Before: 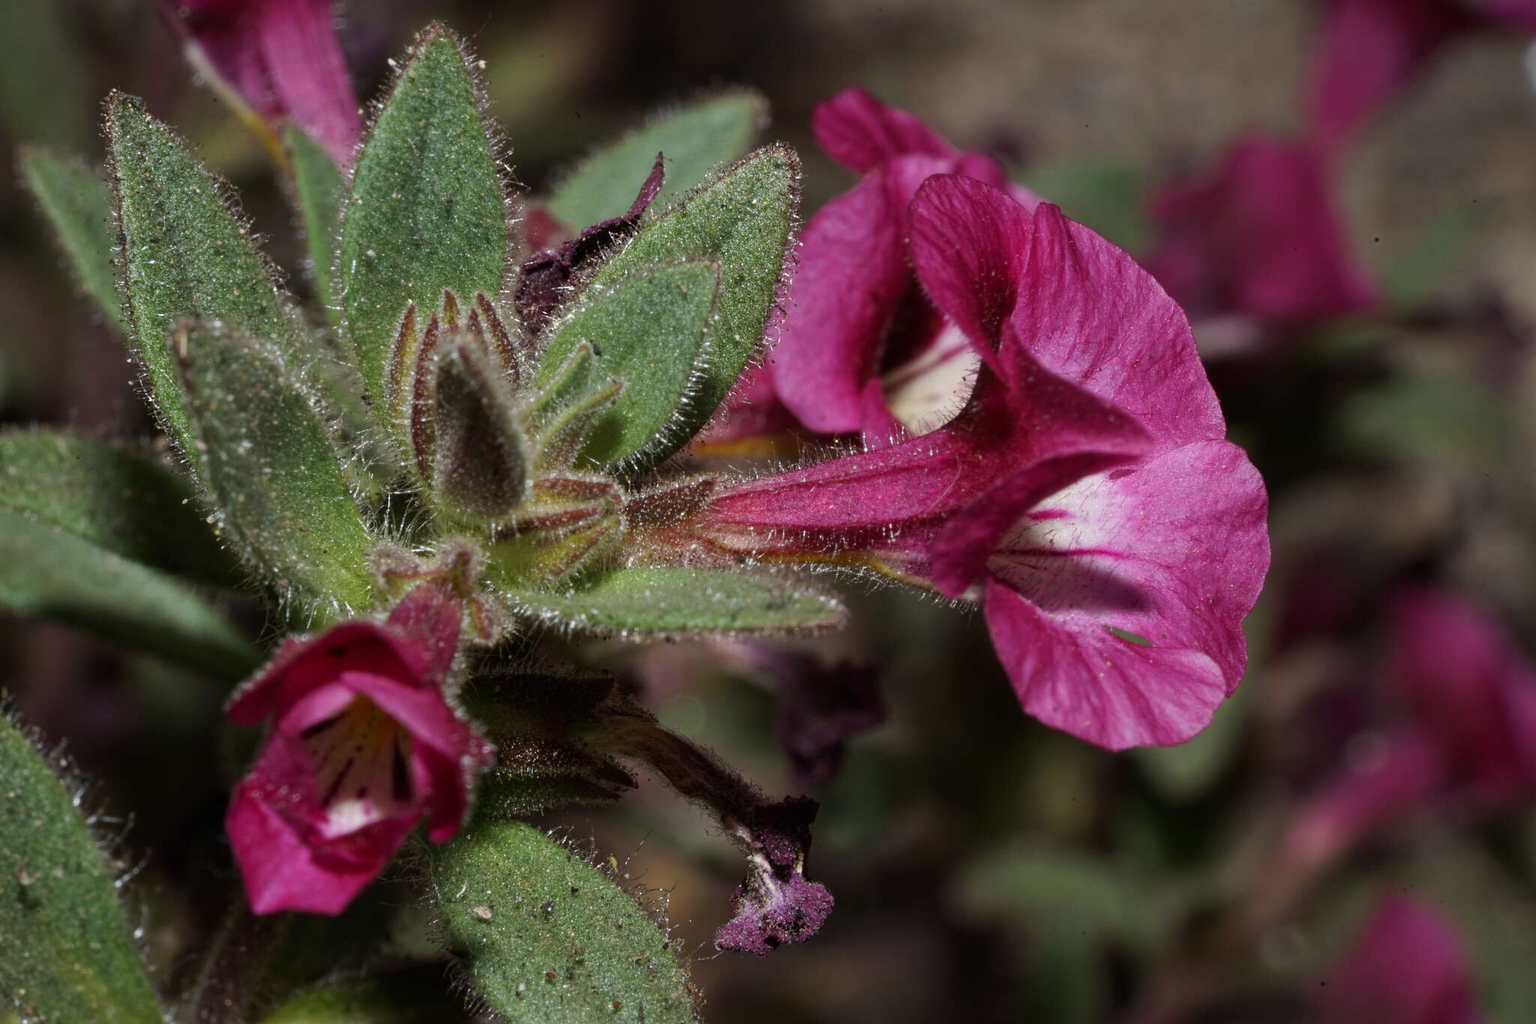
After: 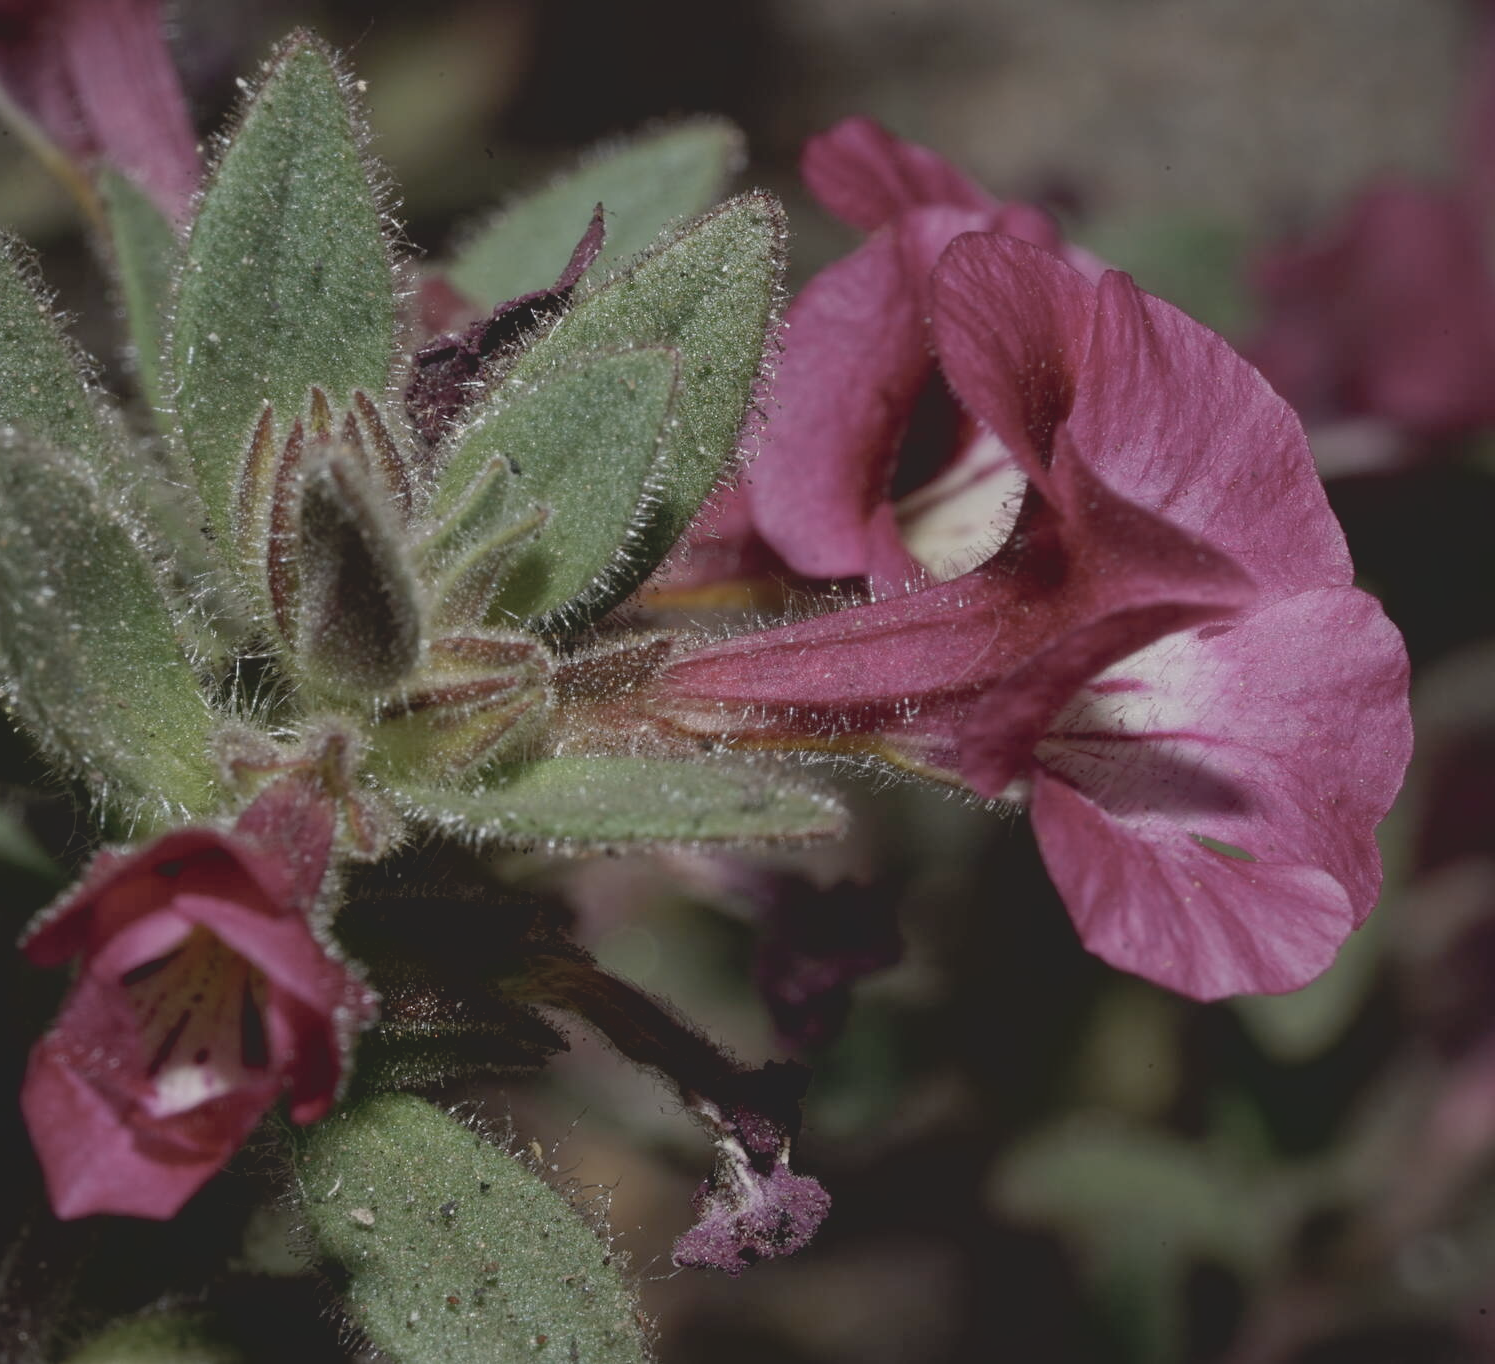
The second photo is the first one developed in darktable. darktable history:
crop: left 13.721%, right 13.233%
vignetting: fall-off start 91.69%, brightness -0.191, saturation -0.301
exposure: black level correction 0.009, exposure 0.017 EV, compensate highlight preservation false
contrast brightness saturation: contrast -0.269, saturation -0.437
